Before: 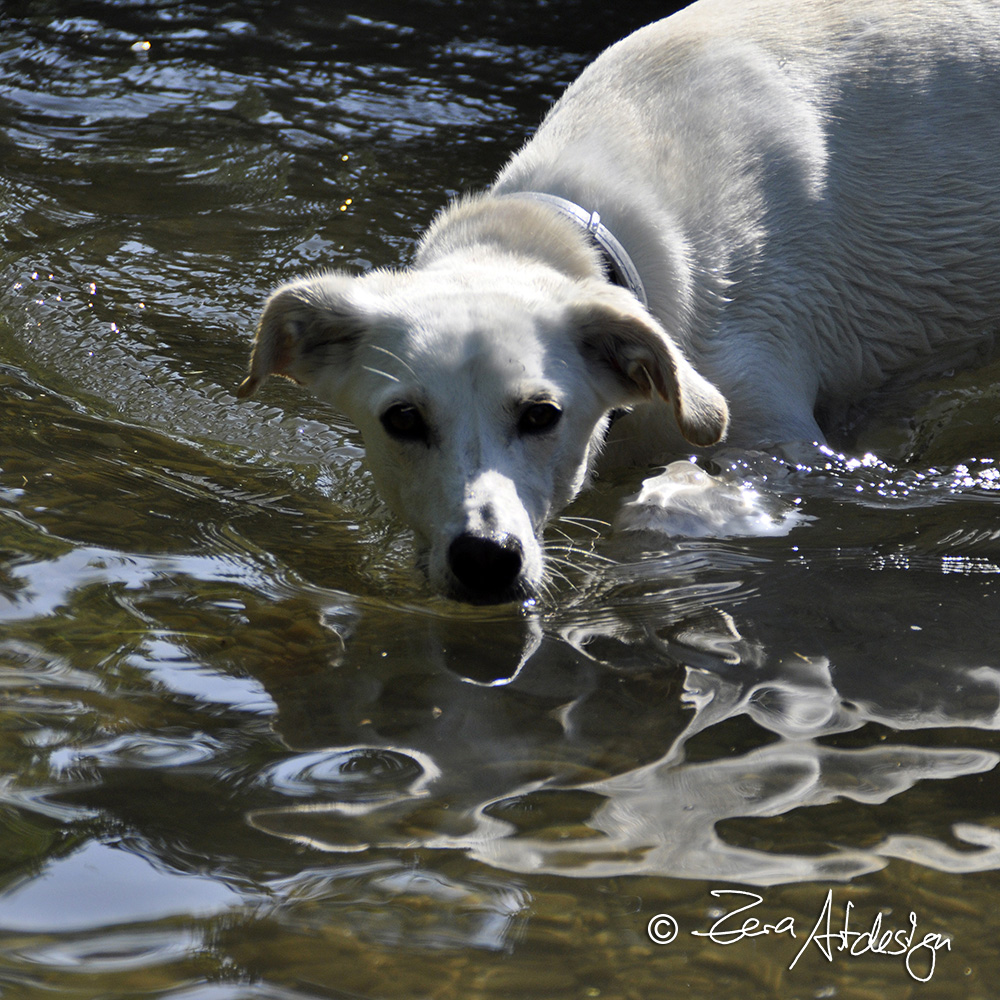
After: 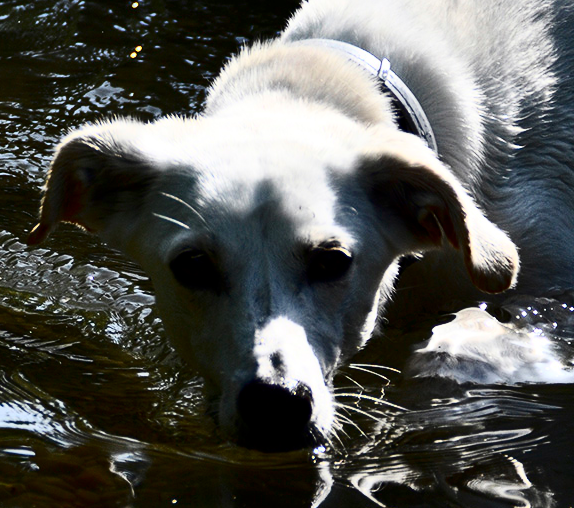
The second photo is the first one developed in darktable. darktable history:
crop: left 21.028%, top 15.391%, right 21.566%, bottom 33.716%
contrast brightness saturation: contrast 0.483, saturation -0.086
color correction: highlights b* 0.027
